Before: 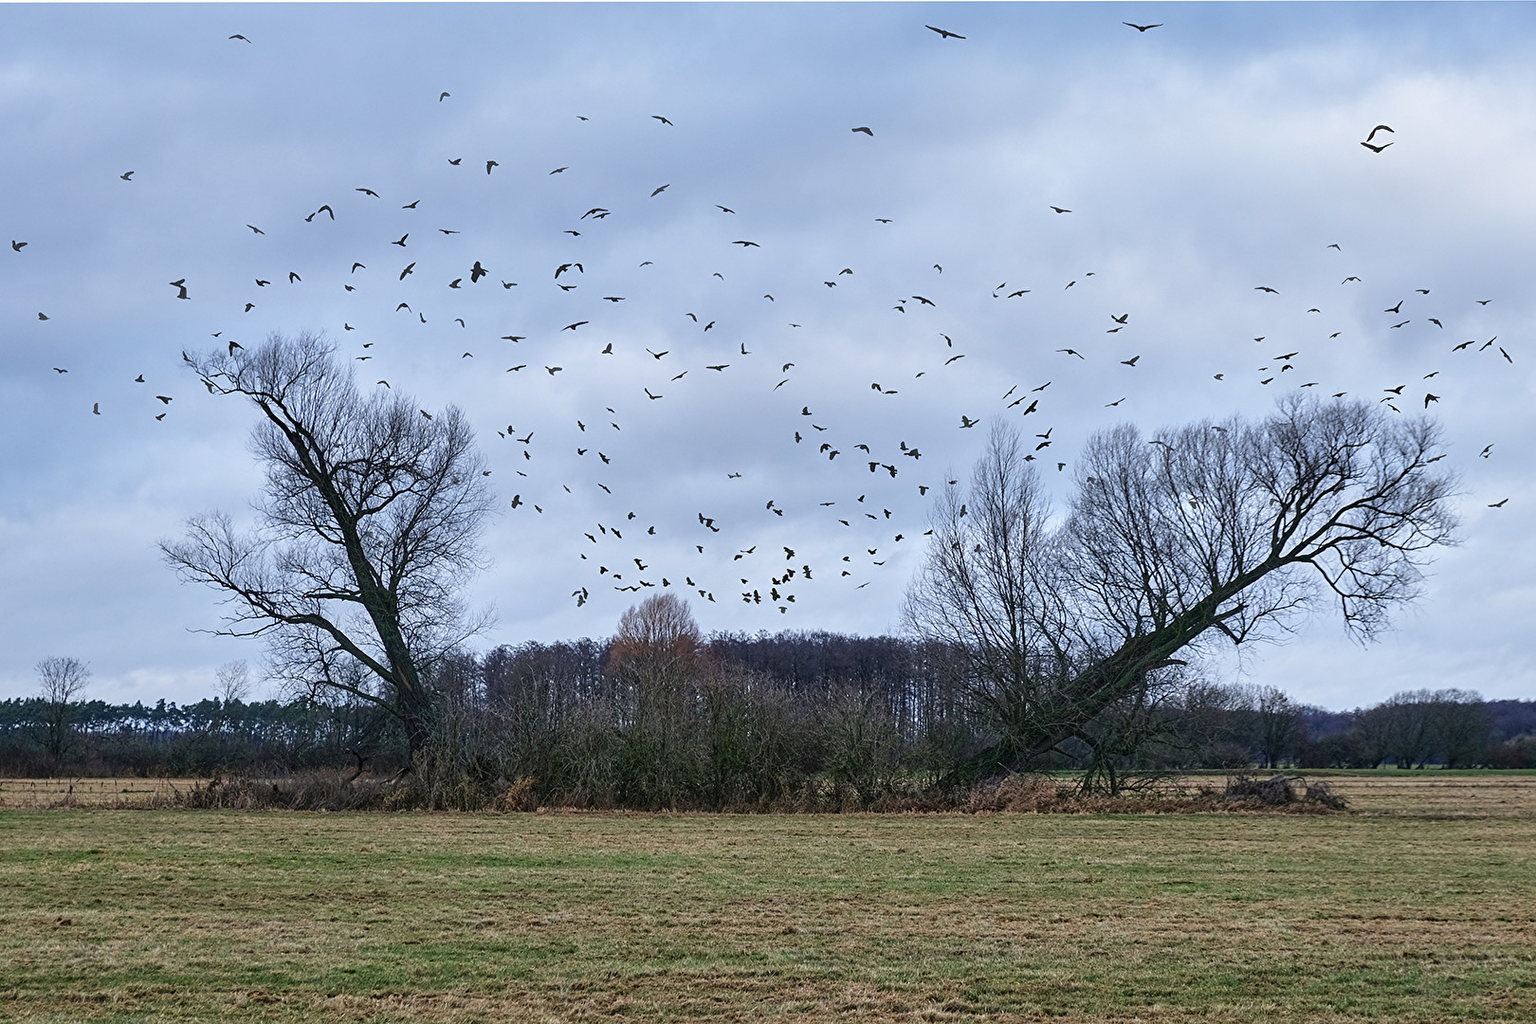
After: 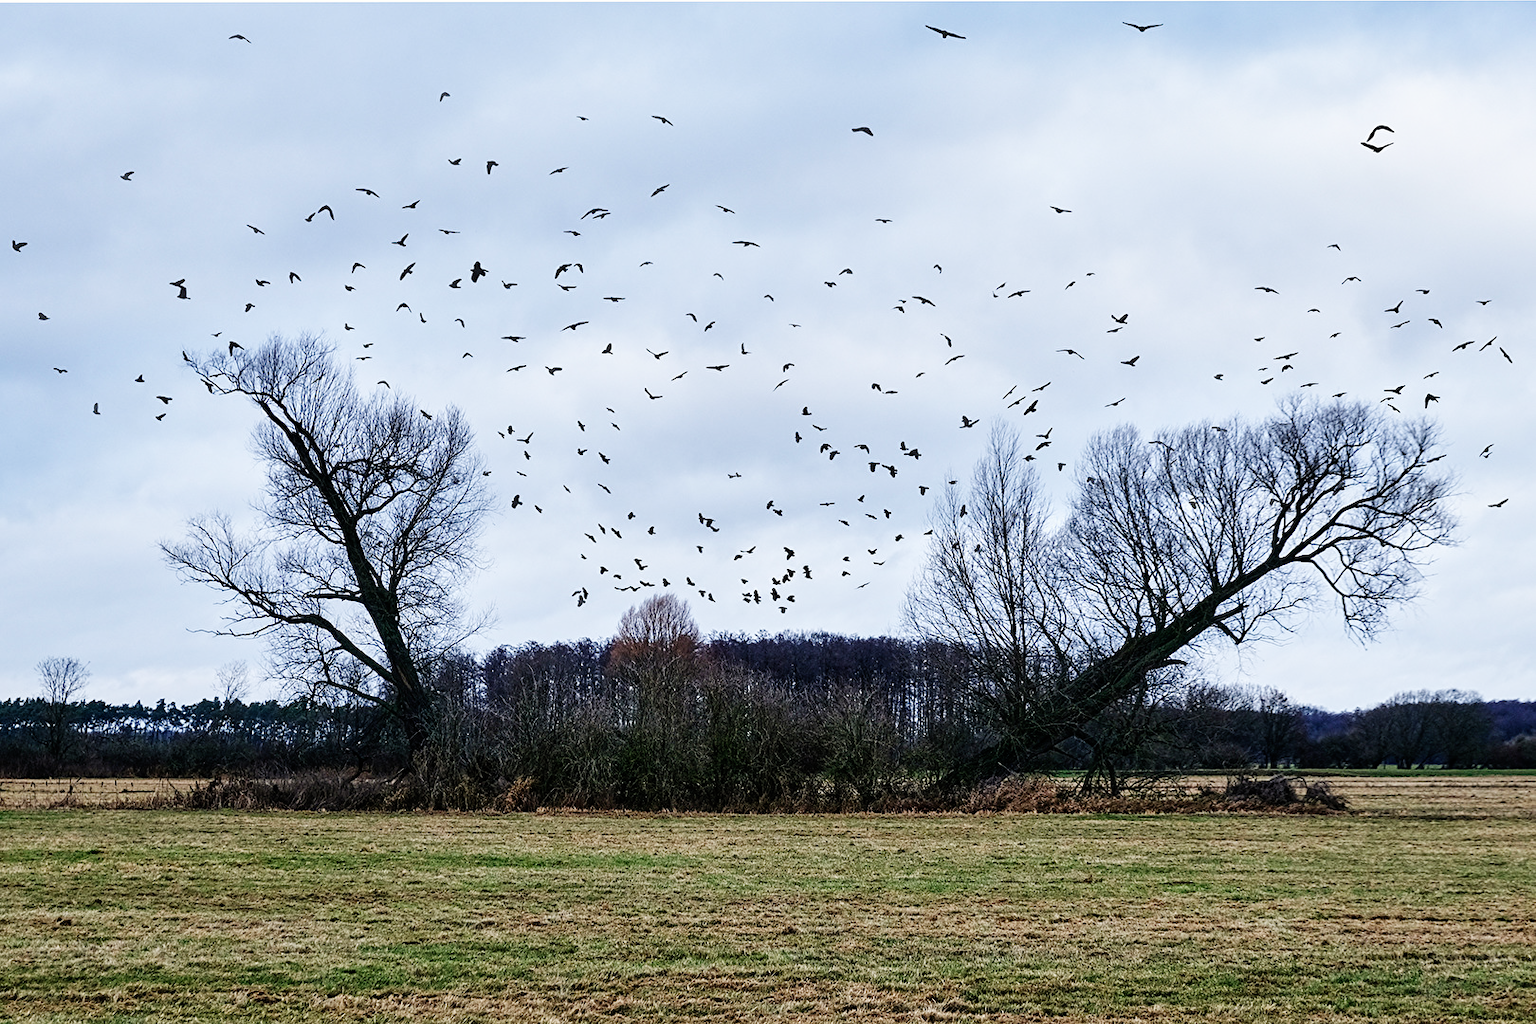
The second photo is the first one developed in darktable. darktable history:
levels: mode automatic, black 0.023%, white 99.97%, levels [0.062, 0.494, 0.925]
sigmoid: contrast 1.69, skew -0.23, preserve hue 0%, red attenuation 0.1, red rotation 0.035, green attenuation 0.1, green rotation -0.017, blue attenuation 0.15, blue rotation -0.052, base primaries Rec2020
